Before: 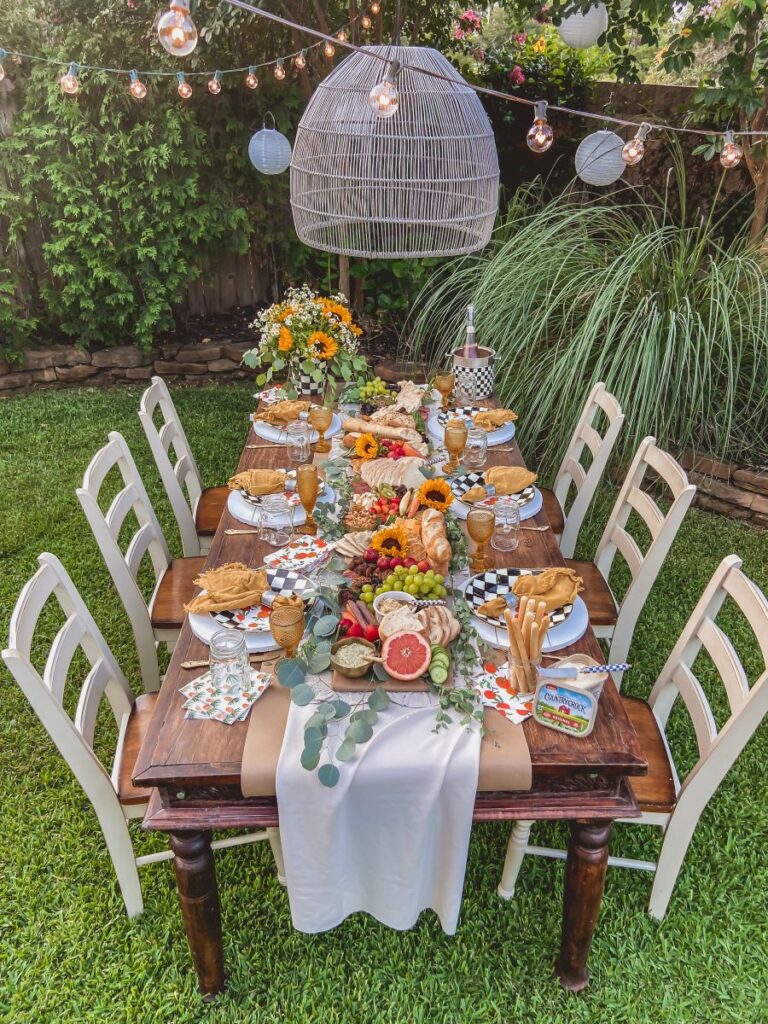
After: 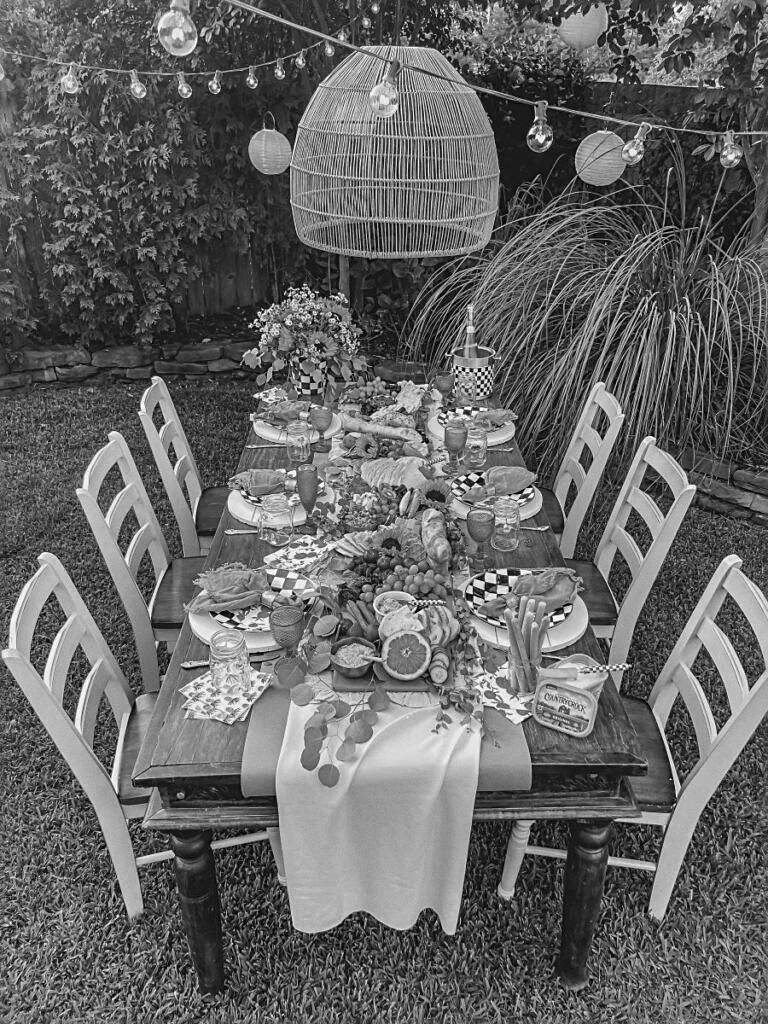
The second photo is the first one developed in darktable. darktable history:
color calibration: output gray [0.253, 0.26, 0.487, 0], gray › normalize channels true, illuminant same as pipeline (D50), adaptation XYZ, x 0.346, y 0.359, gamut compression 0
sharpen: on, module defaults
grain: coarseness 0.09 ISO, strength 16.61%
